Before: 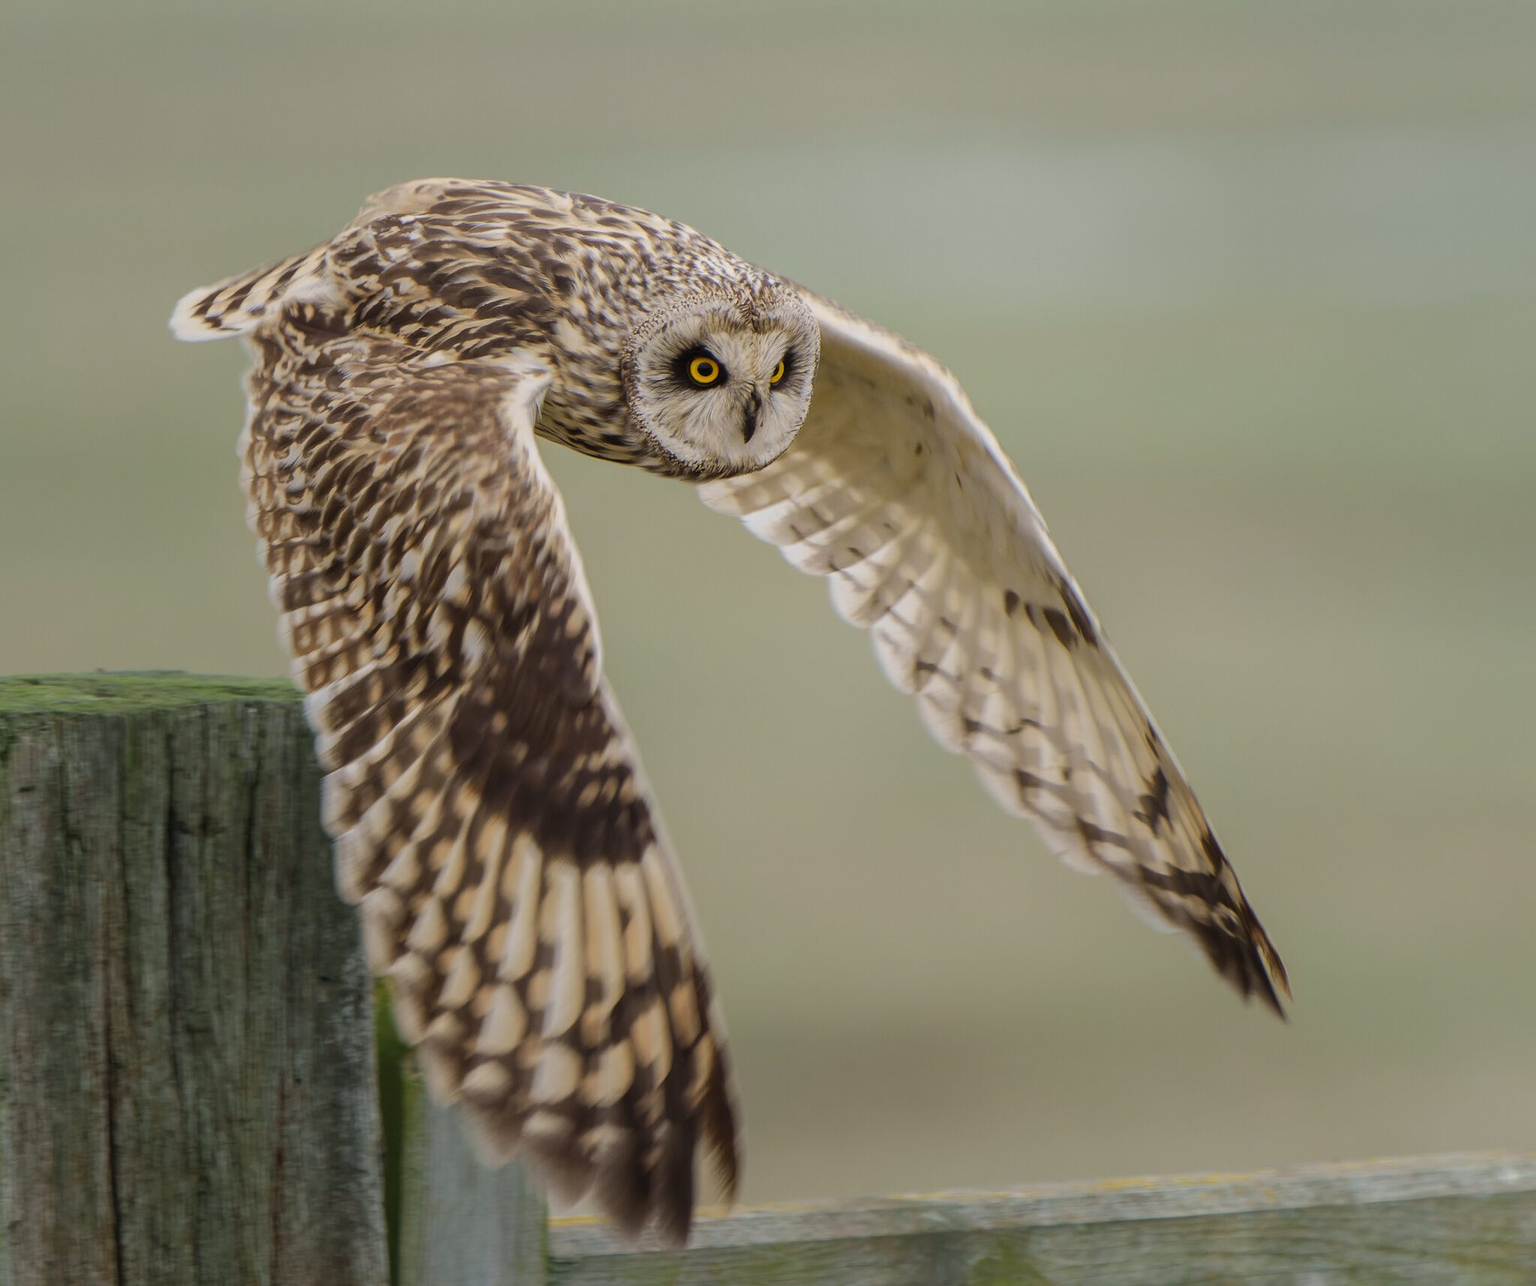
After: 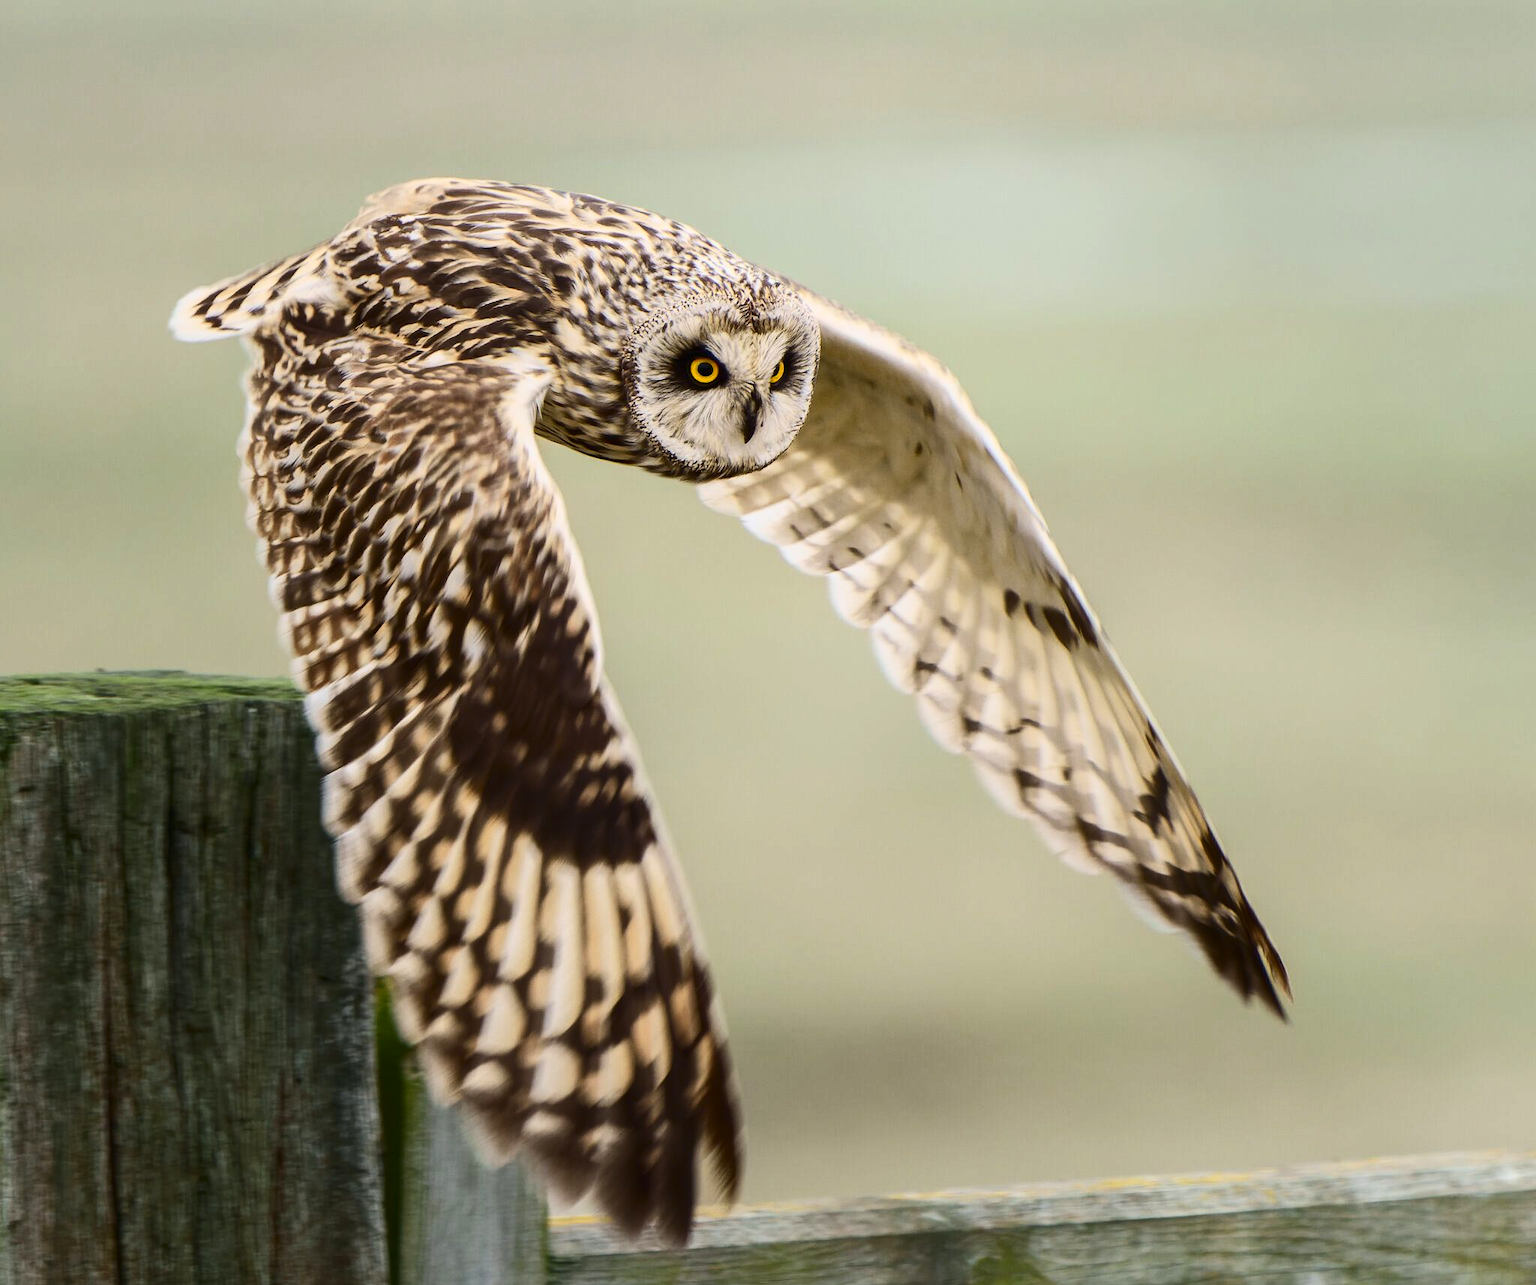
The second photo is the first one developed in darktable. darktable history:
contrast brightness saturation: contrast 0.41, brightness 0.096, saturation 0.208
